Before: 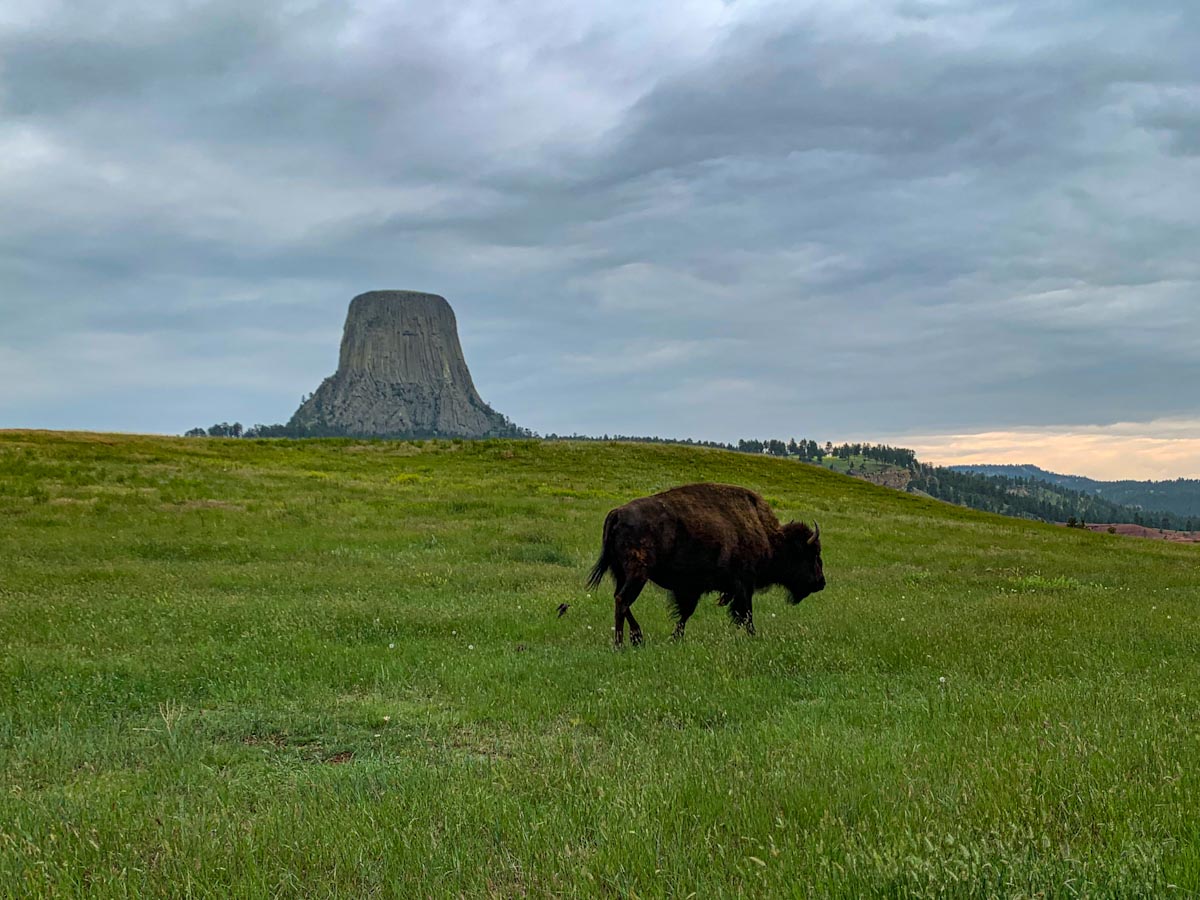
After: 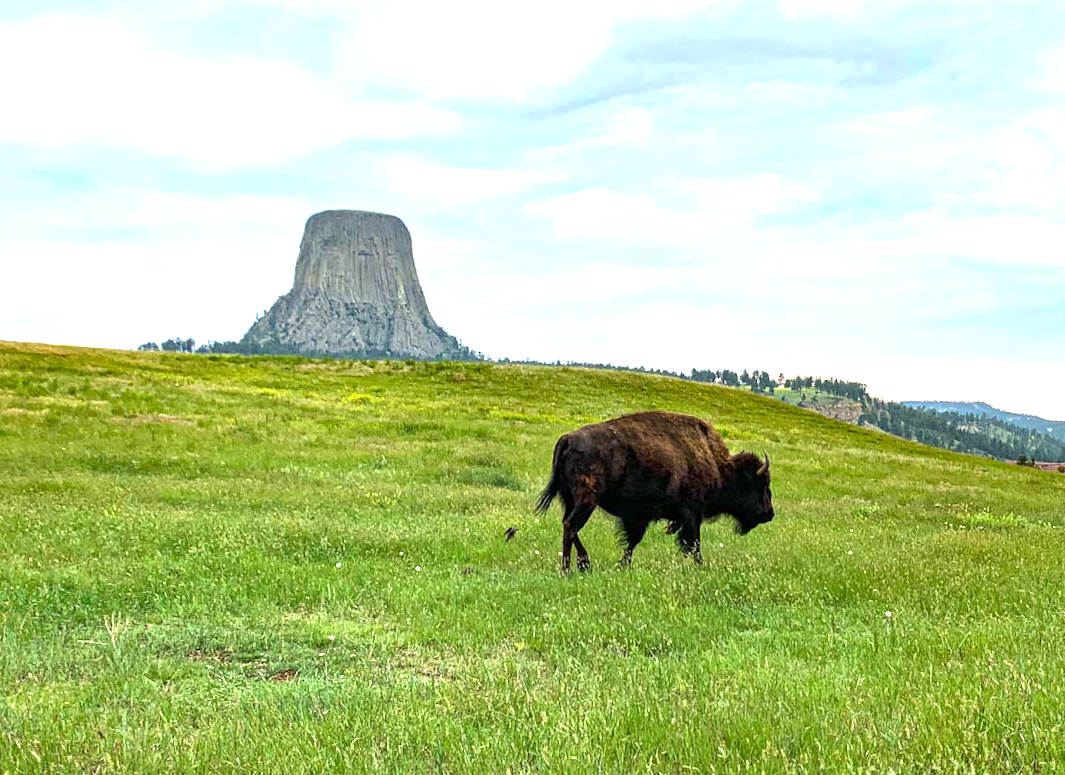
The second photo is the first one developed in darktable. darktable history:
crop: left 3.305%, top 6.436%, right 6.389%, bottom 3.258%
exposure: black level correction 0, exposure 1.7 EV, compensate exposure bias true, compensate highlight preservation false
rotate and perspective: rotation 1.57°, crop left 0.018, crop right 0.982, crop top 0.039, crop bottom 0.961
local contrast: mode bilateral grid, contrast 20, coarseness 50, detail 120%, midtone range 0.2
